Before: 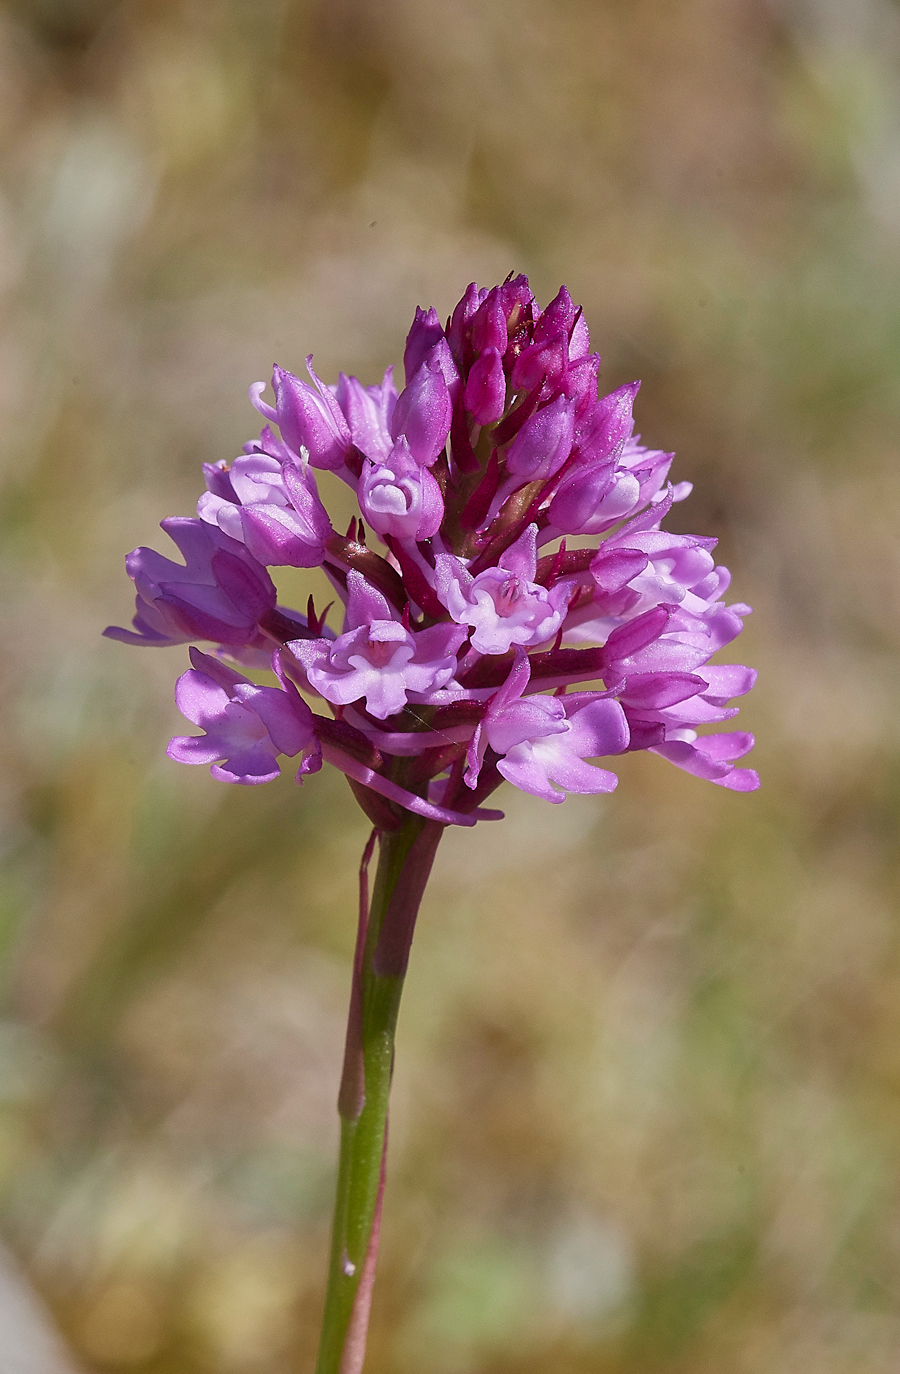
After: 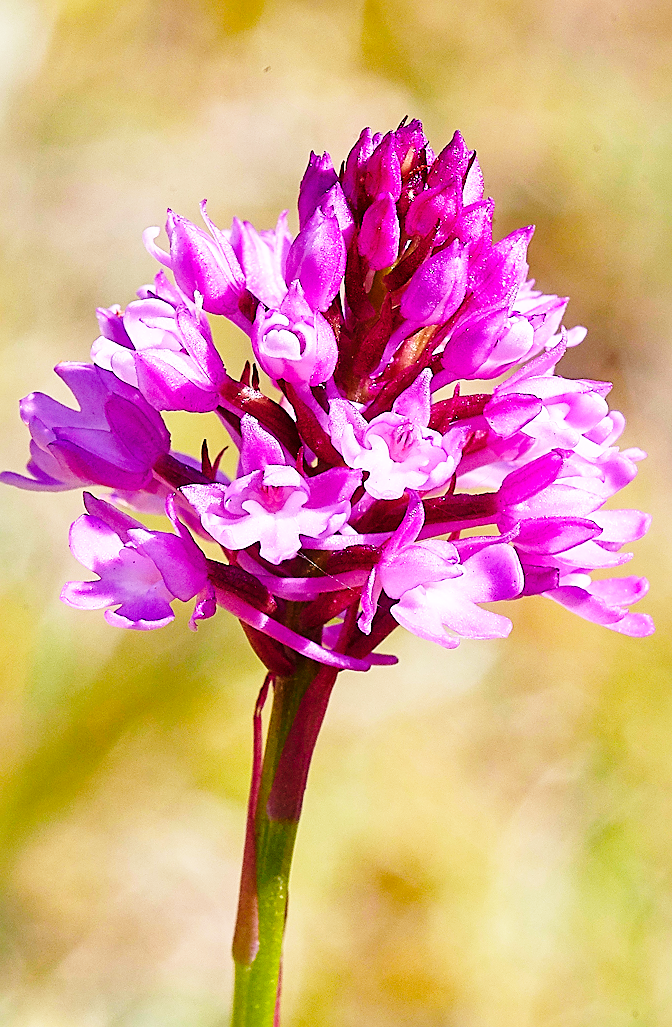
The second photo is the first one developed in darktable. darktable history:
sharpen: on, module defaults
color balance rgb: perceptual saturation grading › global saturation 25%, global vibrance 20%
crop and rotate: left 11.831%, top 11.346%, right 13.429%, bottom 13.899%
base curve: curves: ch0 [(0, 0) (0.028, 0.03) (0.105, 0.232) (0.387, 0.748) (0.754, 0.968) (1, 1)], fusion 1, exposure shift 0.576, preserve colors none
